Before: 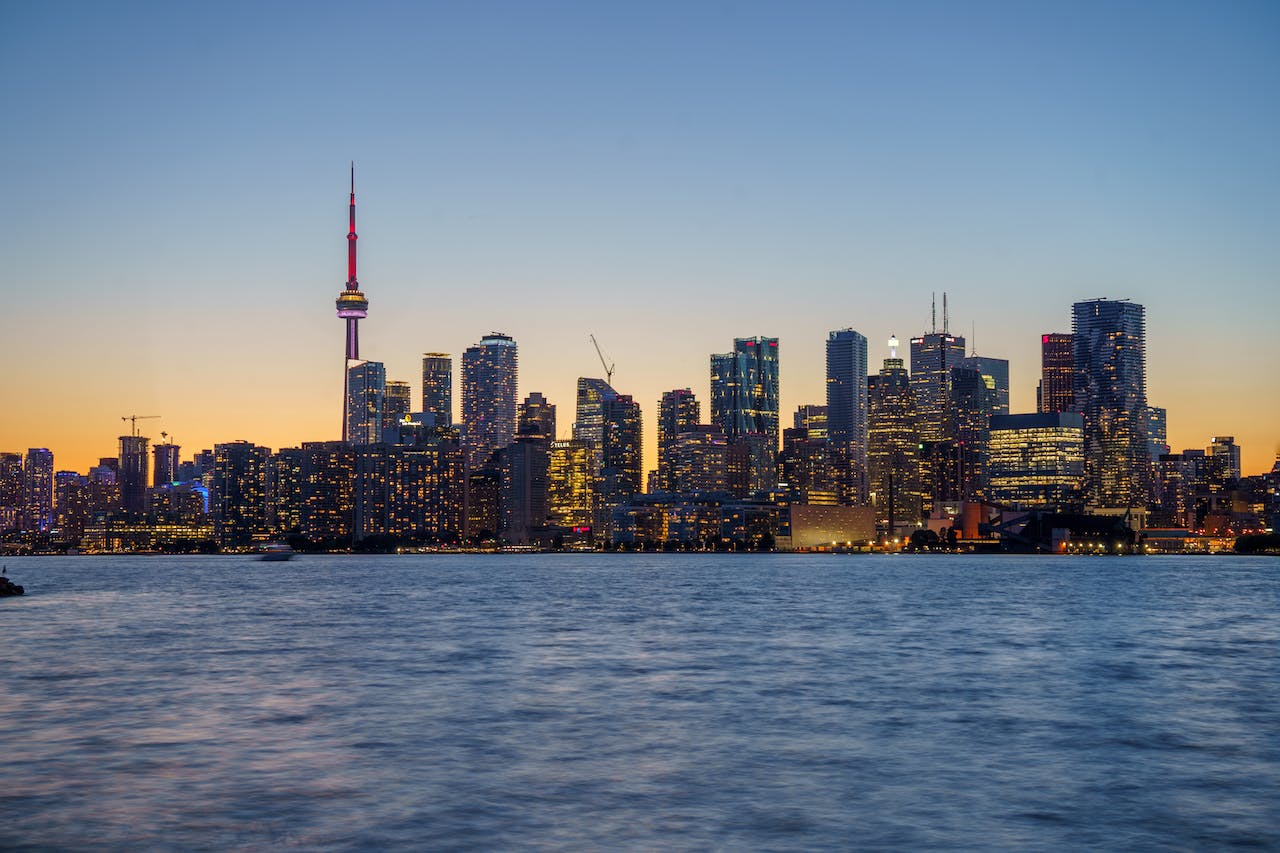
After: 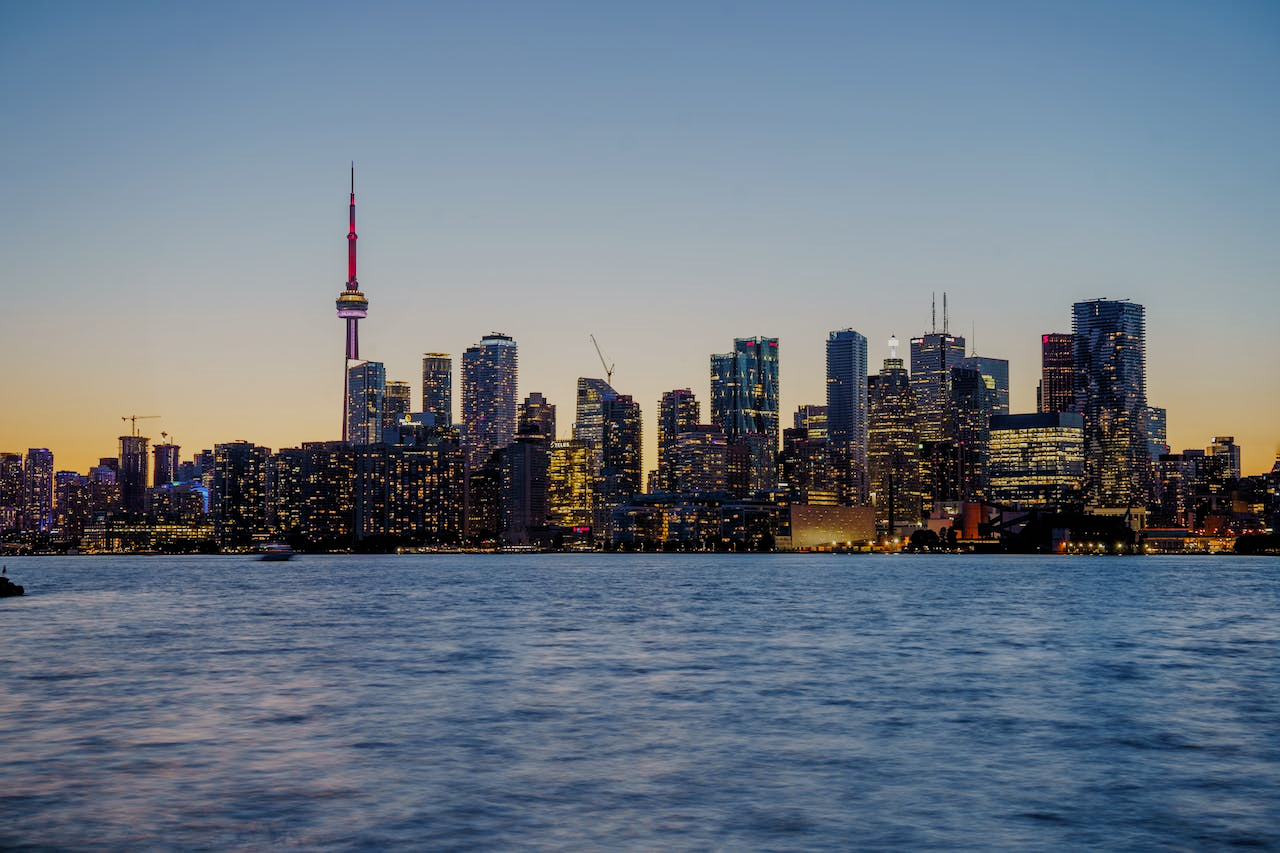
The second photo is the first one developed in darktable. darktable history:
filmic rgb: black relative exposure -7.65 EV, white relative exposure 4.56 EV, threshold 3.02 EV, hardness 3.61, preserve chrominance no, color science v4 (2020), enable highlight reconstruction true
